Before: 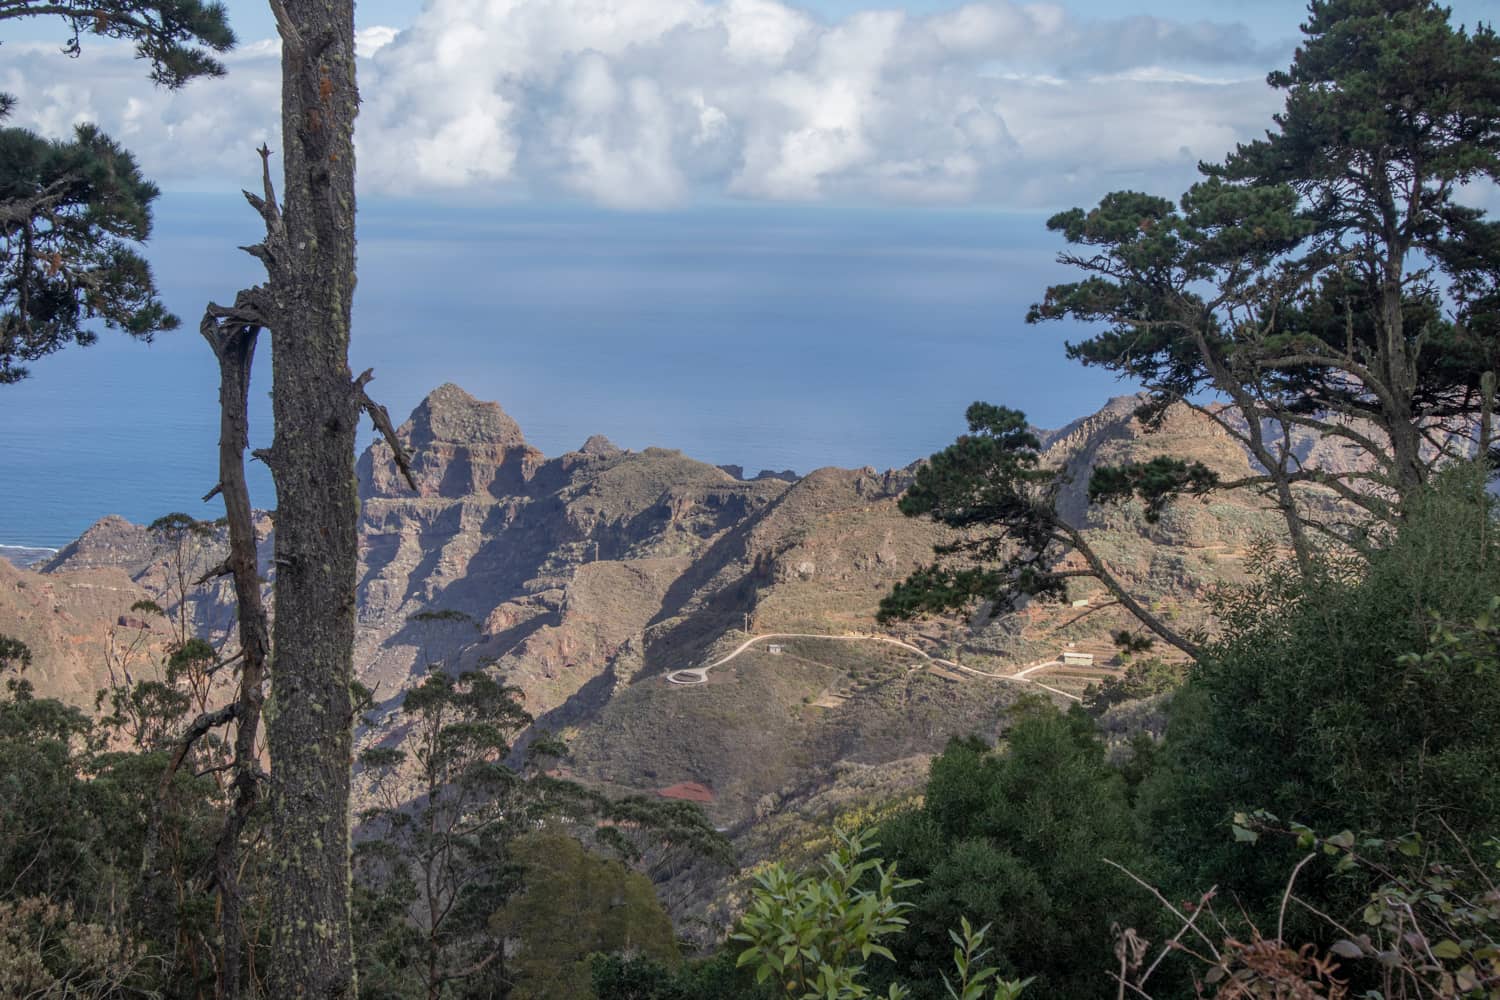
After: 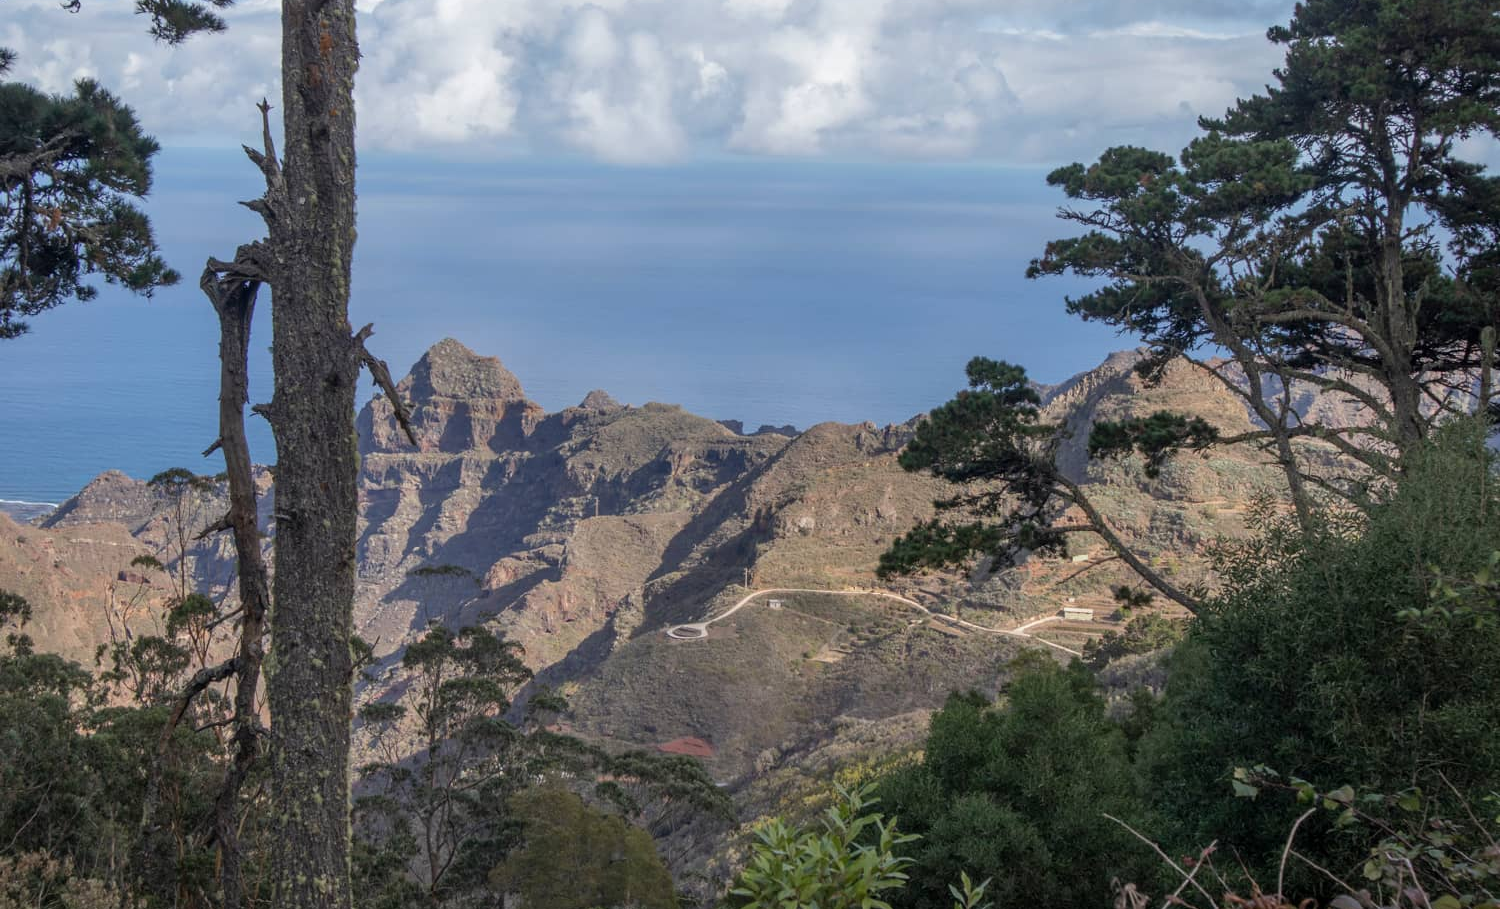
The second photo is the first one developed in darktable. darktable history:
crop and rotate: top 4.511%, bottom 4.511%
